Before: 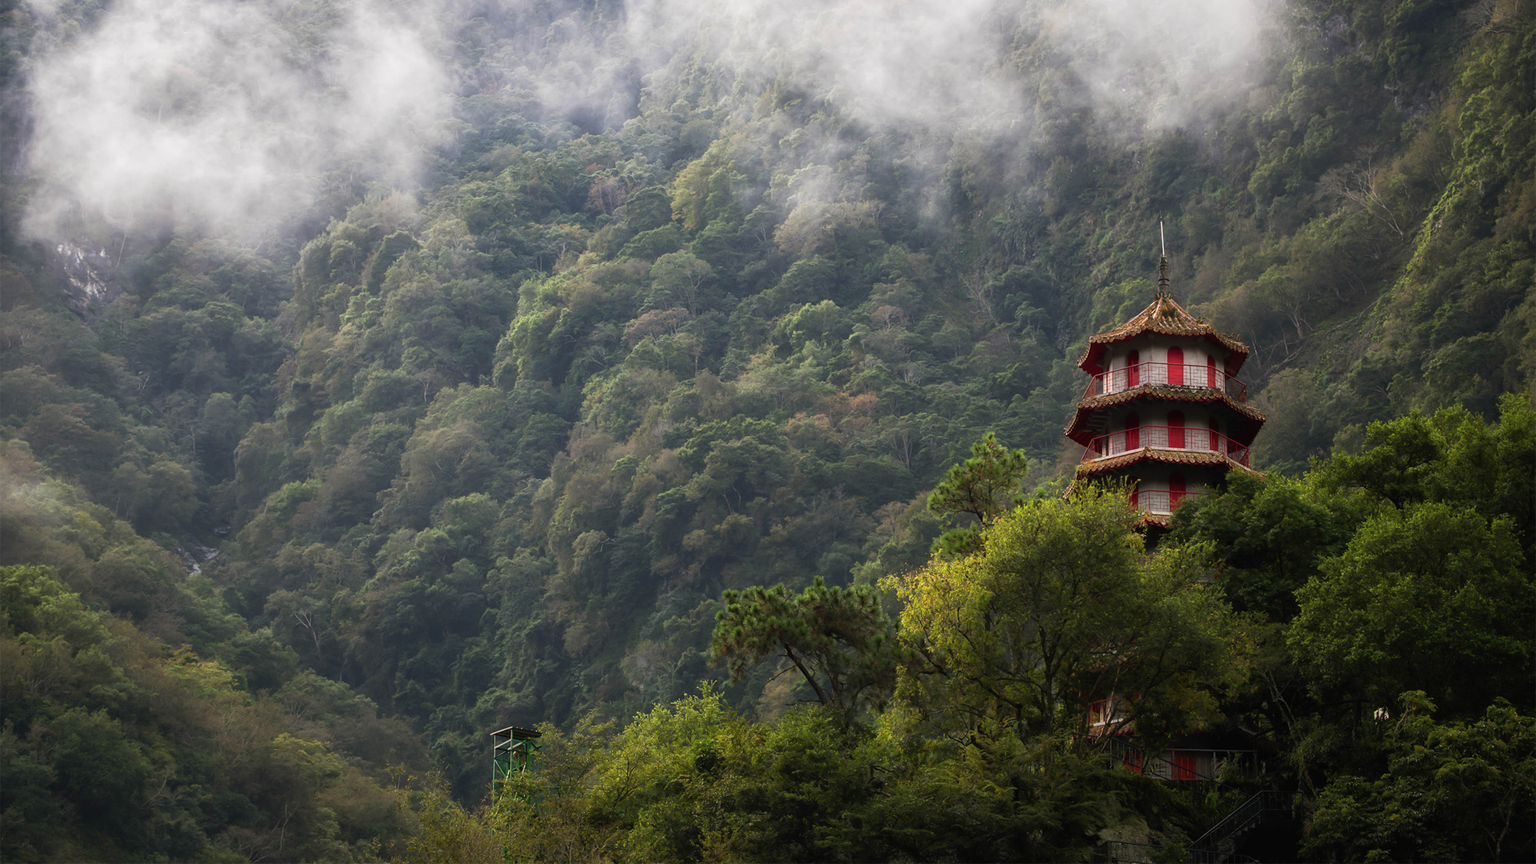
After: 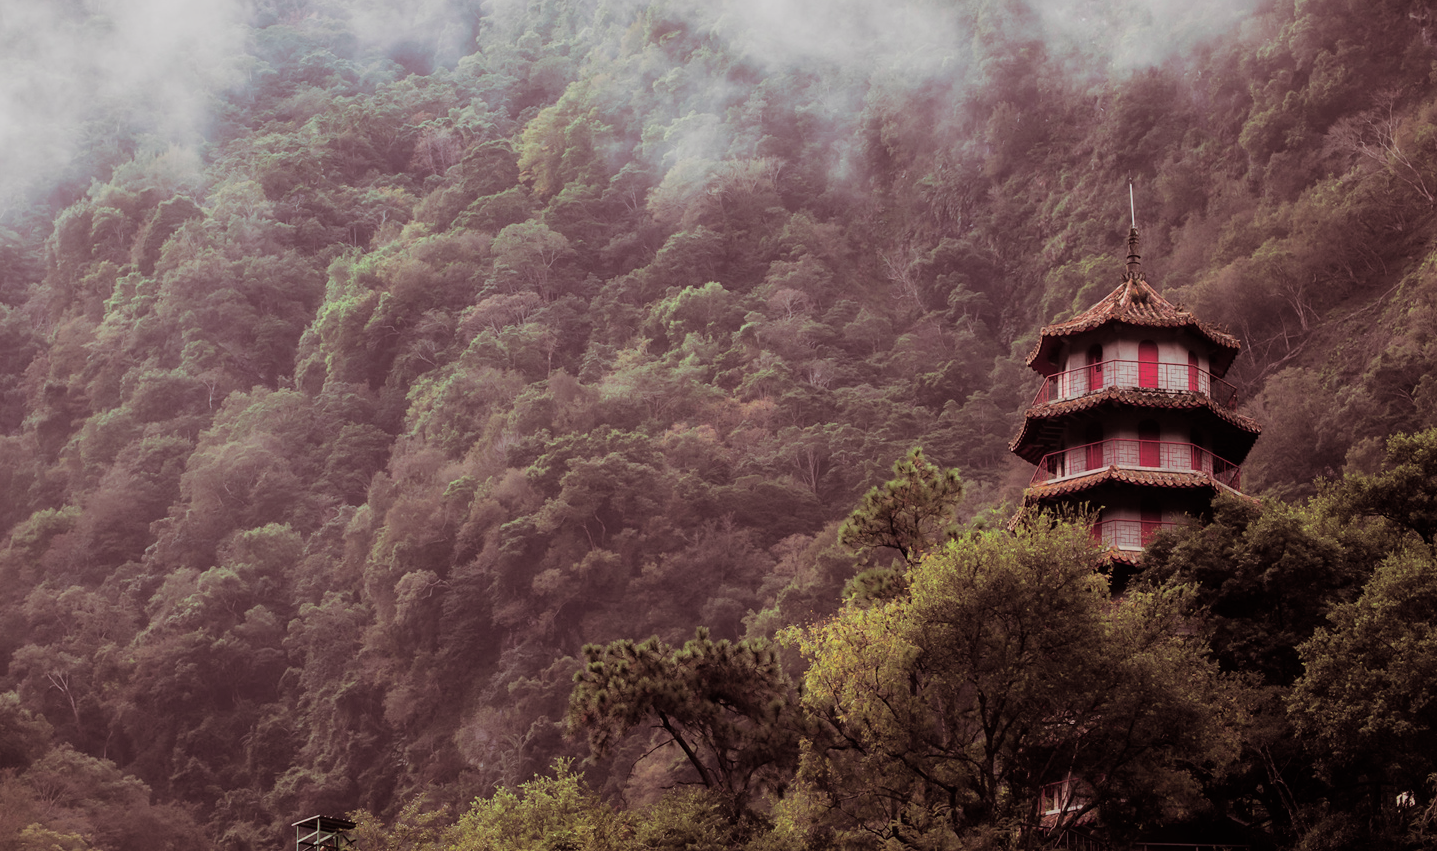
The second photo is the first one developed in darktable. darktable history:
filmic rgb: black relative exposure -7.65 EV, white relative exposure 4.56 EV, hardness 3.61
split-toning: on, module defaults
crop: left 16.768%, top 8.653%, right 8.362%, bottom 12.485%
color contrast: blue-yellow contrast 0.7
contrast brightness saturation: brightness 0.09, saturation 0.19
